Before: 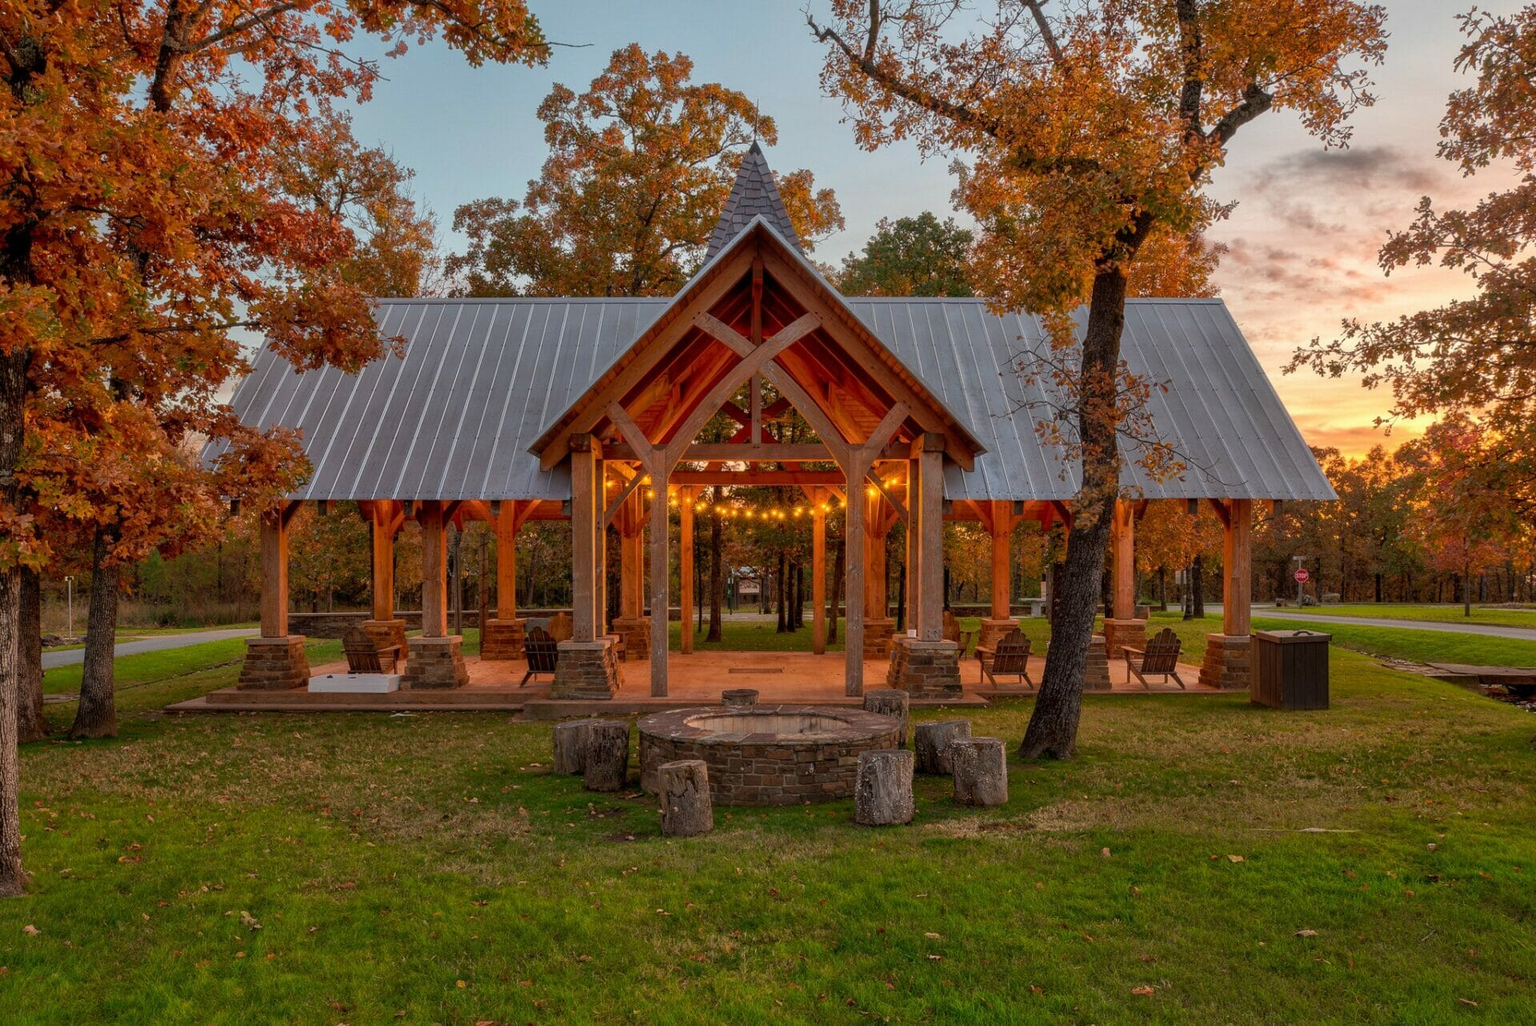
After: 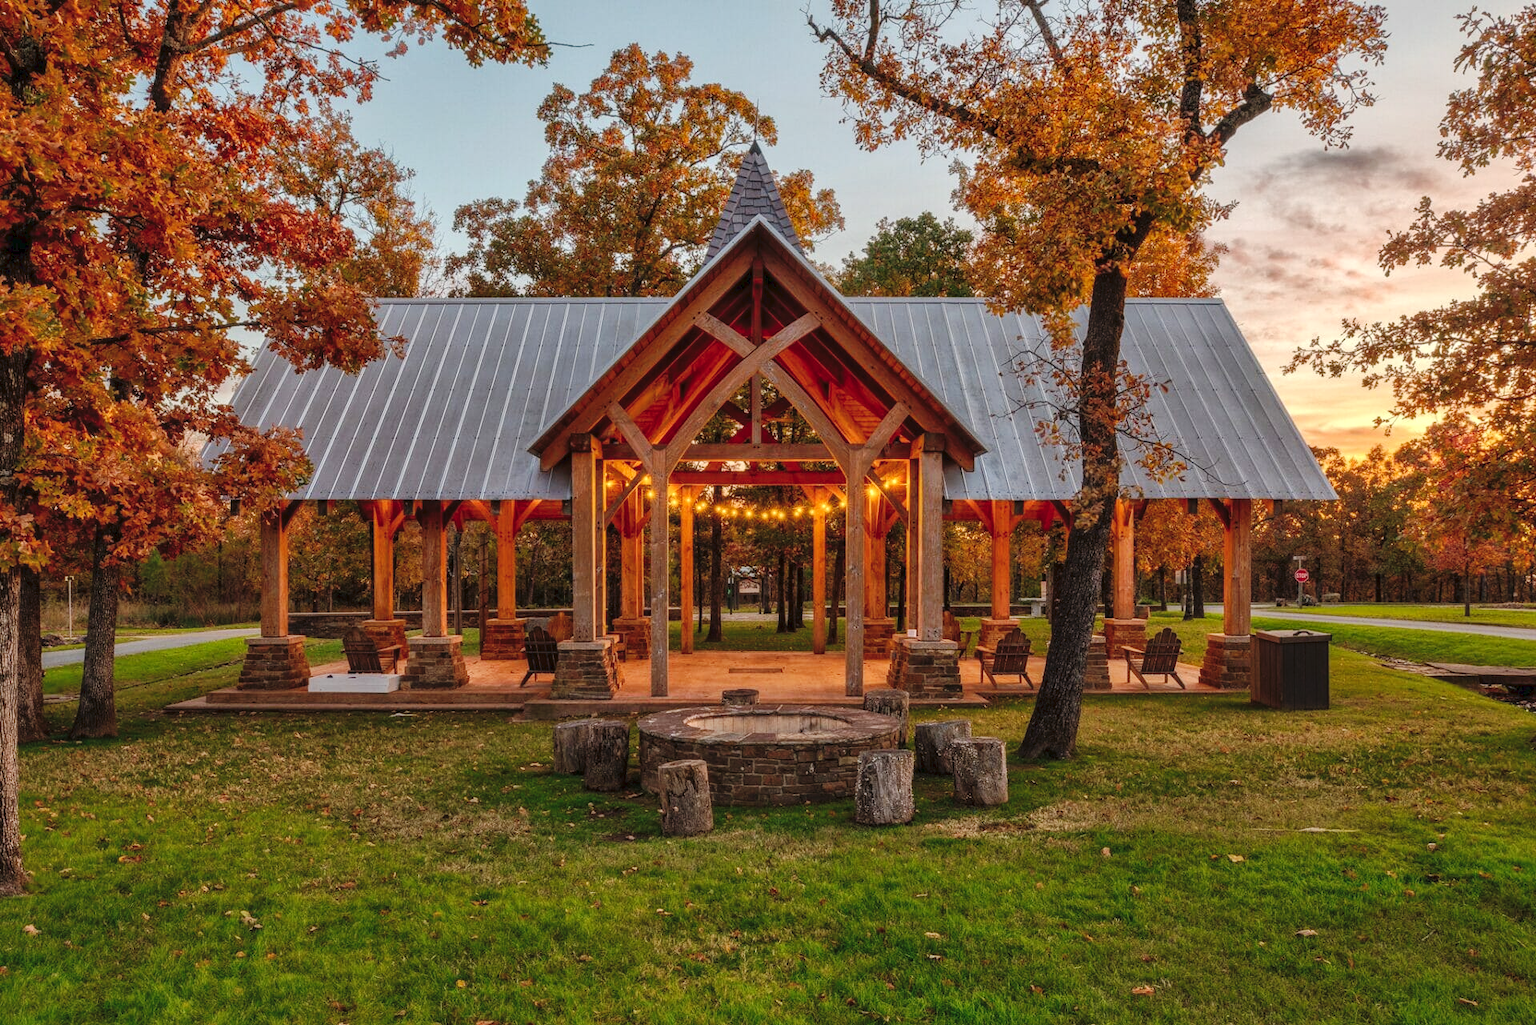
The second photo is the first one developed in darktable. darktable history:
local contrast: detail 130%
tone curve: curves: ch0 [(0, 0) (0.003, 0.068) (0.011, 0.079) (0.025, 0.092) (0.044, 0.107) (0.069, 0.121) (0.1, 0.134) (0.136, 0.16) (0.177, 0.198) (0.224, 0.242) (0.277, 0.312) (0.335, 0.384) (0.399, 0.461) (0.468, 0.539) (0.543, 0.622) (0.623, 0.691) (0.709, 0.763) (0.801, 0.833) (0.898, 0.909) (1, 1)], preserve colors none
